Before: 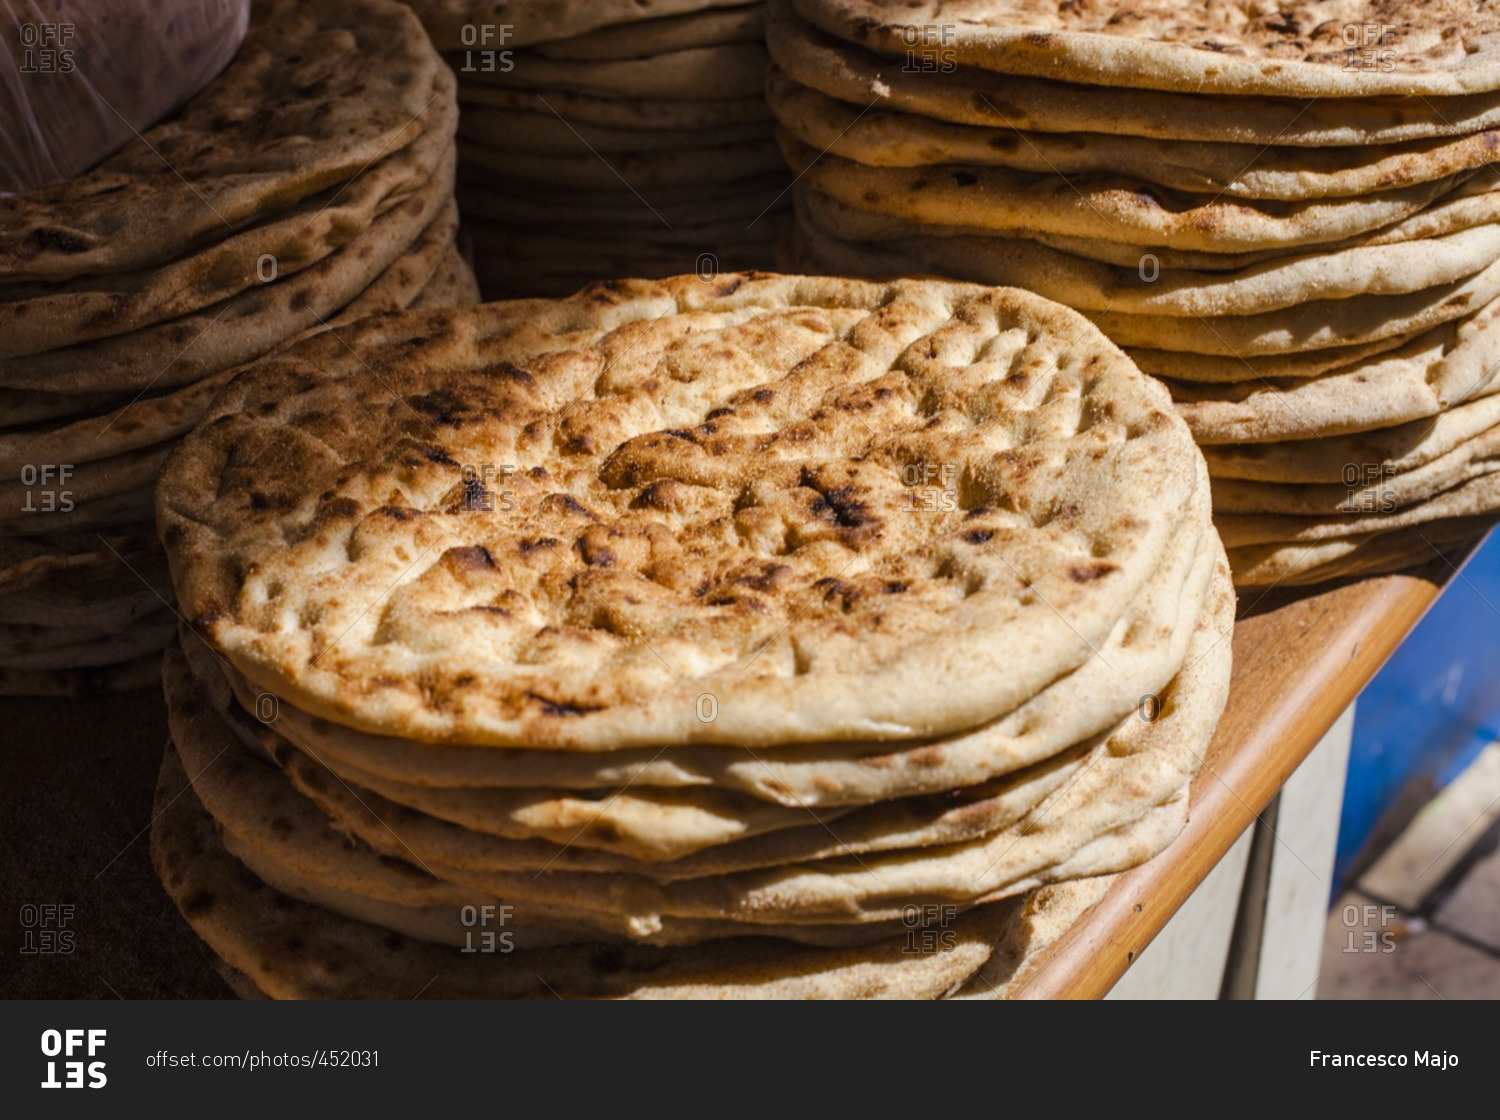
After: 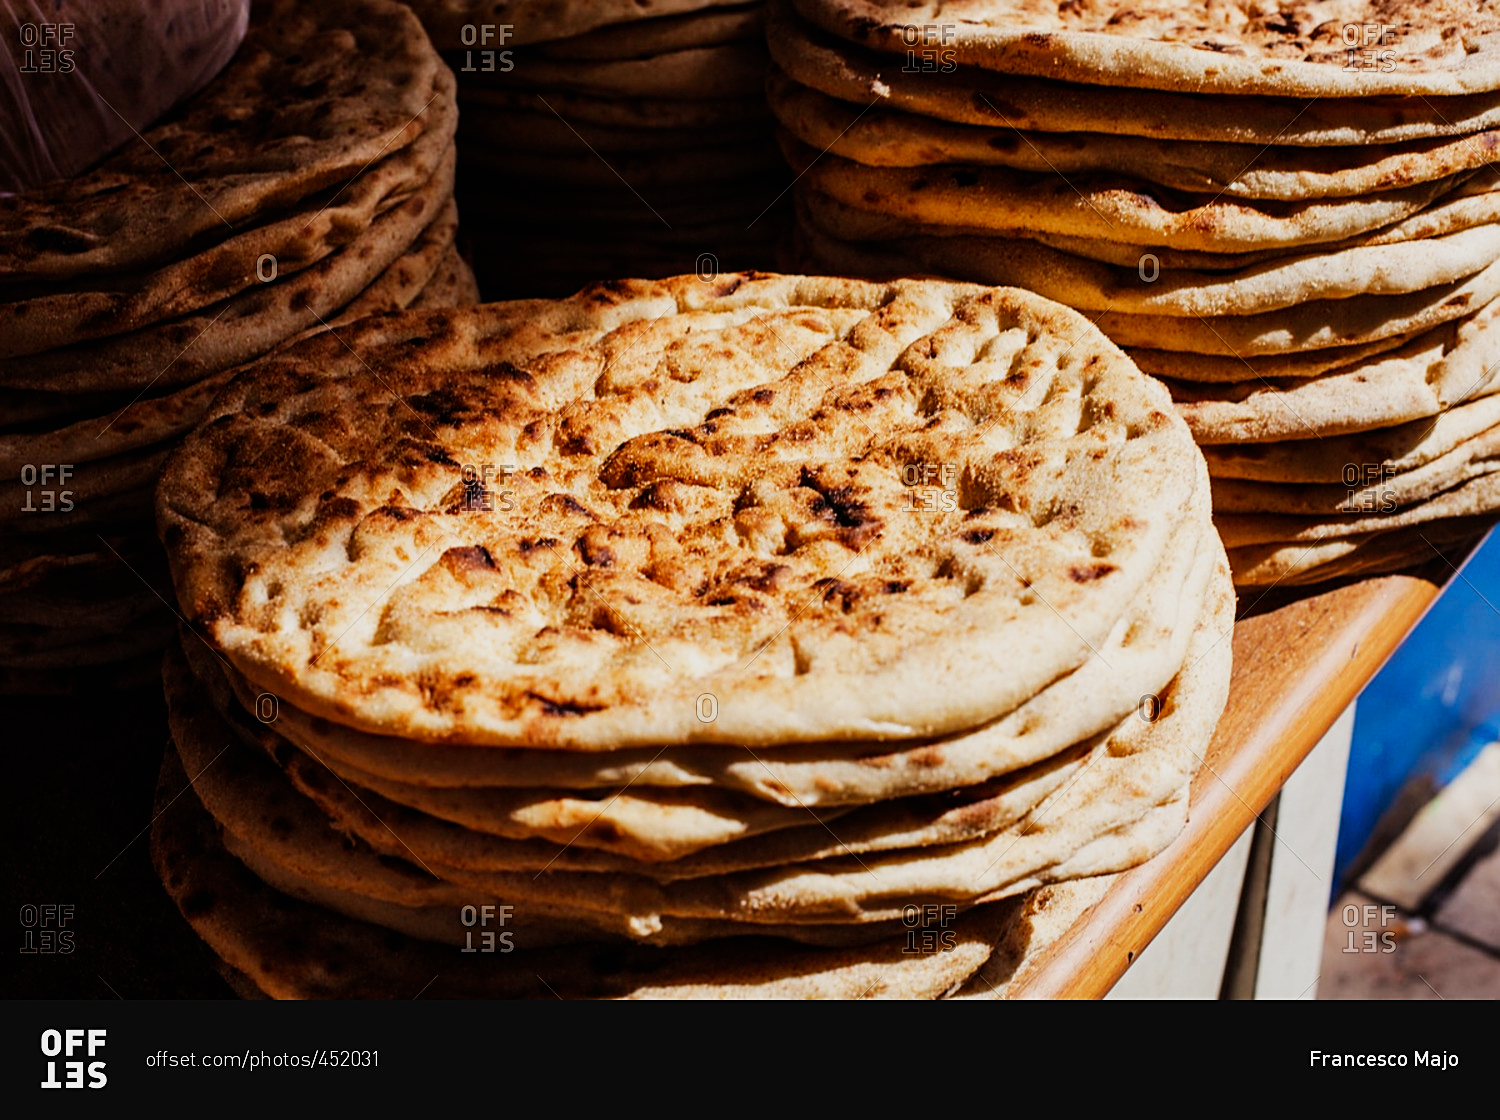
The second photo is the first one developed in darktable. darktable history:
sharpen: on, module defaults
sigmoid: contrast 1.7, skew 0.1, preserve hue 0%, red attenuation 0.1, red rotation 0.035, green attenuation 0.1, green rotation -0.017, blue attenuation 0.15, blue rotation -0.052, base primaries Rec2020
